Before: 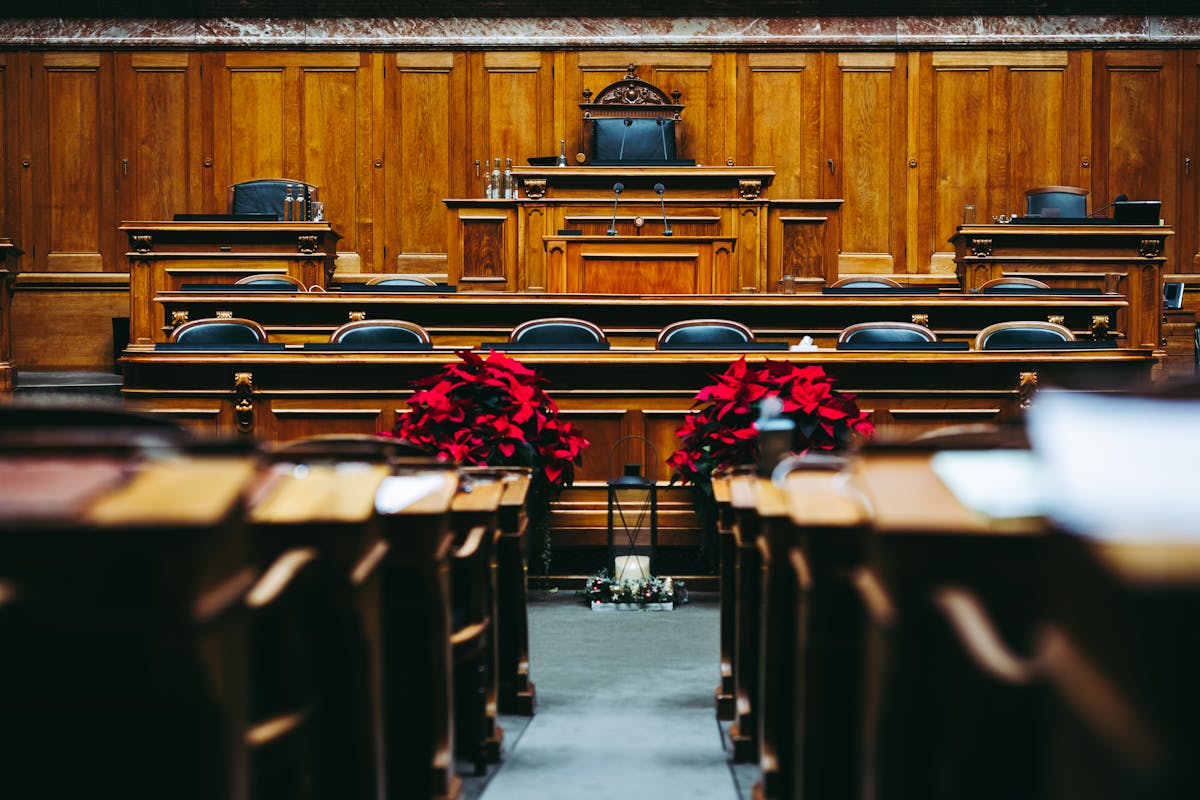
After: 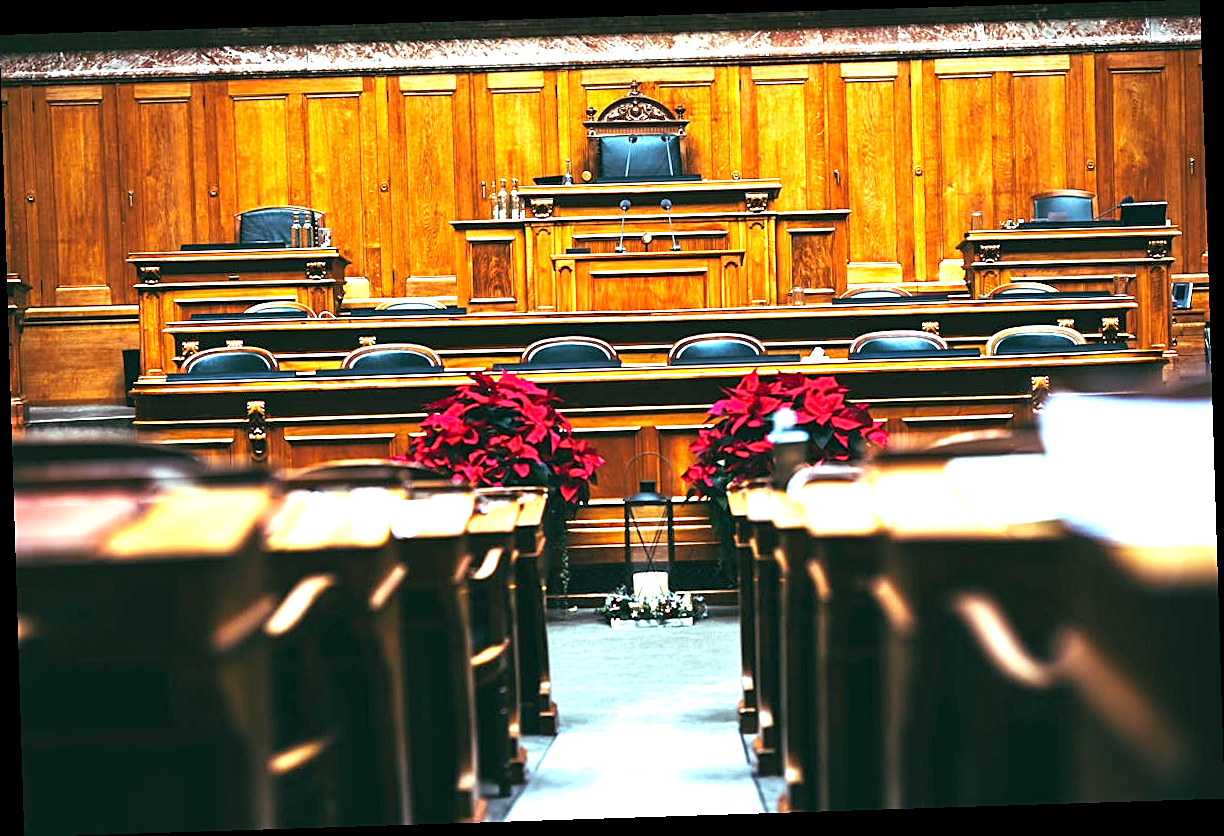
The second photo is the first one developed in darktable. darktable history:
sharpen: on, module defaults
rotate and perspective: rotation -1.77°, lens shift (horizontal) 0.004, automatic cropping off
exposure: black level correction 0.001, exposure 1.735 EV, compensate highlight preservation false
